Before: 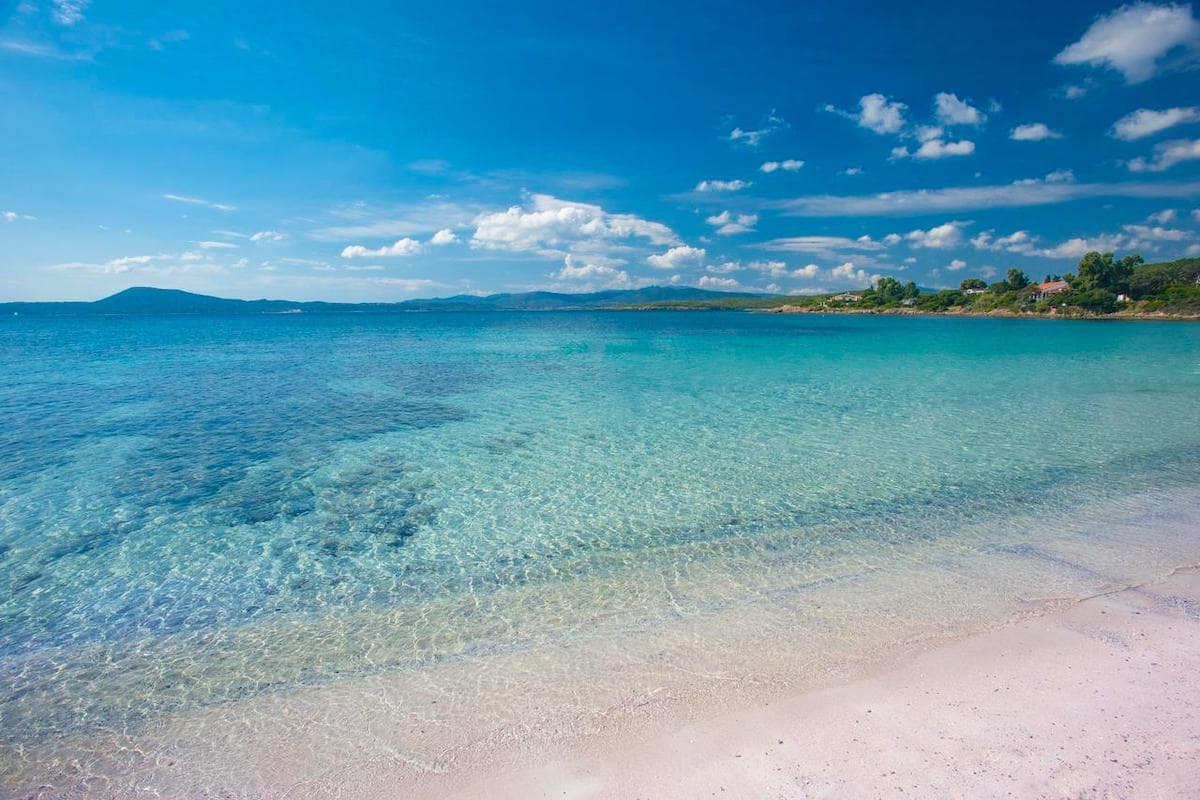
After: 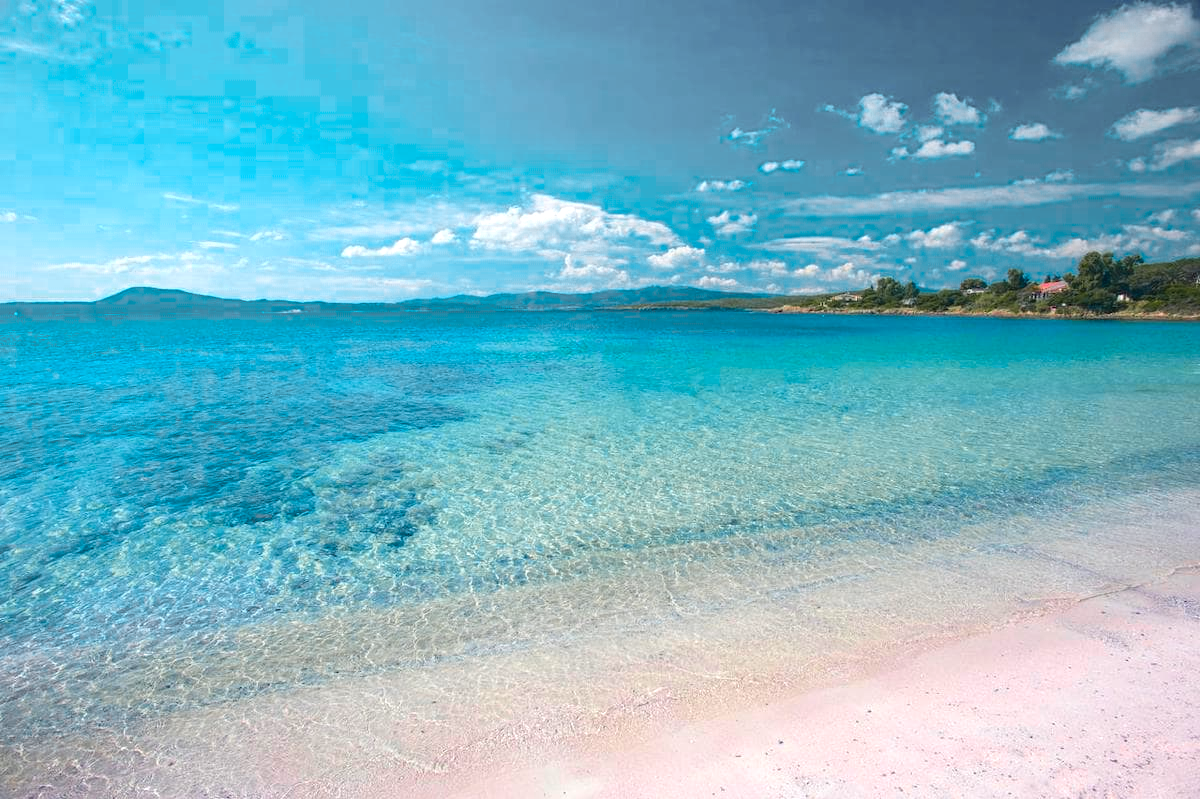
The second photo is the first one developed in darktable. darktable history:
color zones: curves: ch0 [(0, 0.533) (0.126, 0.533) (0.234, 0.533) (0.368, 0.357) (0.5, 0.5) (0.625, 0.5) (0.74, 0.637) (0.875, 0.5)]; ch1 [(0.004, 0.708) (0.129, 0.662) (0.25, 0.5) (0.375, 0.331) (0.496, 0.396) (0.625, 0.649) (0.739, 0.26) (0.875, 0.5) (1, 0.478)]; ch2 [(0, 0.409) (0.132, 0.403) (0.236, 0.558) (0.379, 0.448) (0.5, 0.5) (0.625, 0.5) (0.691, 0.39) (0.875, 0.5)]
exposure: black level correction 0, exposure 0.301 EV, compensate highlight preservation false
crop: bottom 0.055%
